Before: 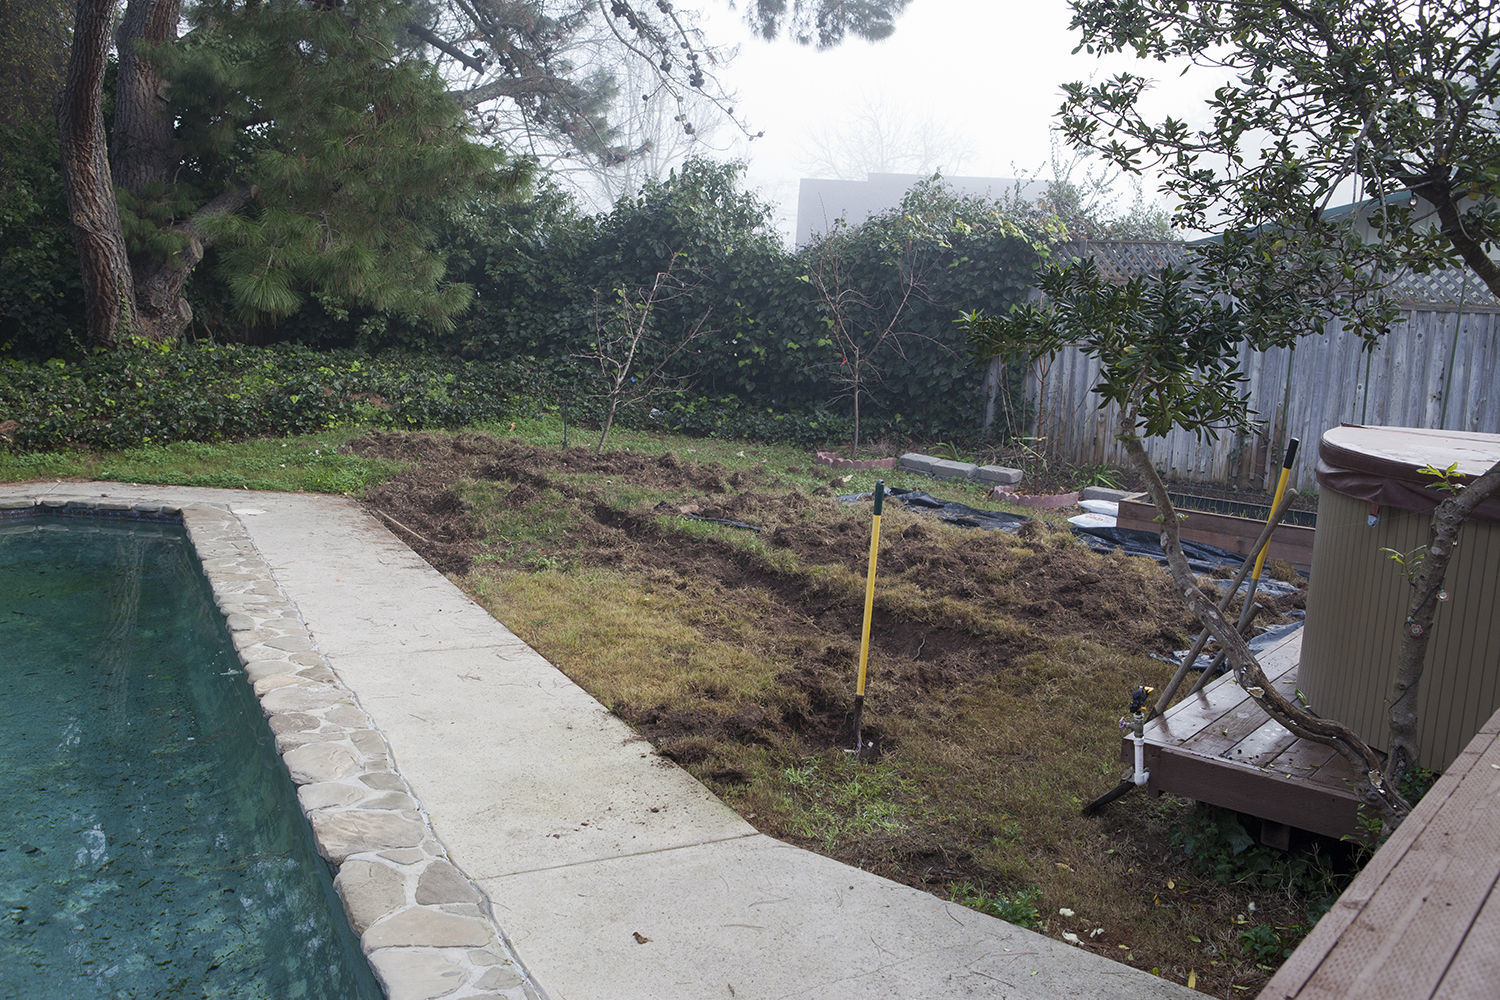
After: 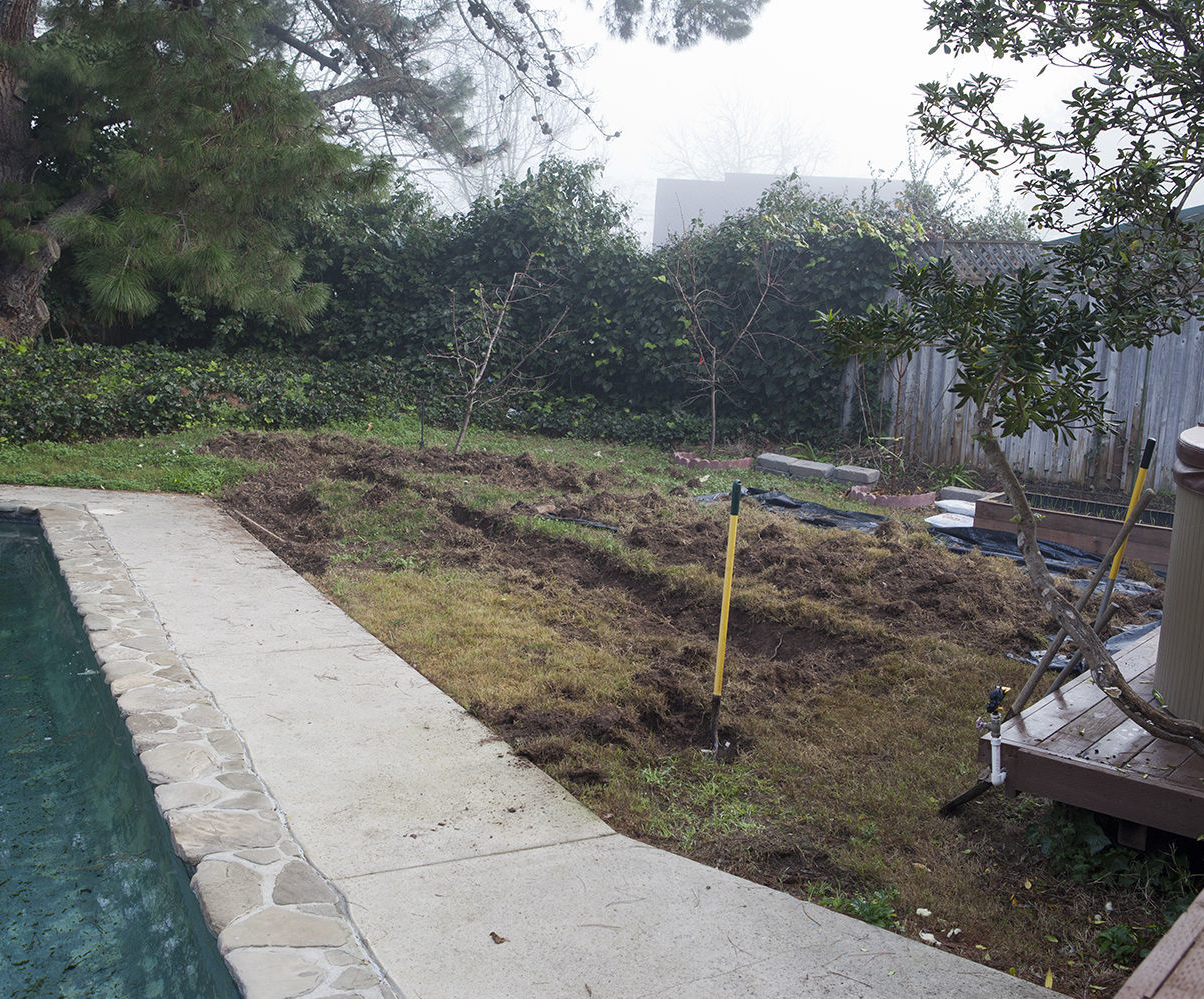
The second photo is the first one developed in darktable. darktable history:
crop and rotate: left 9.585%, right 10.141%
